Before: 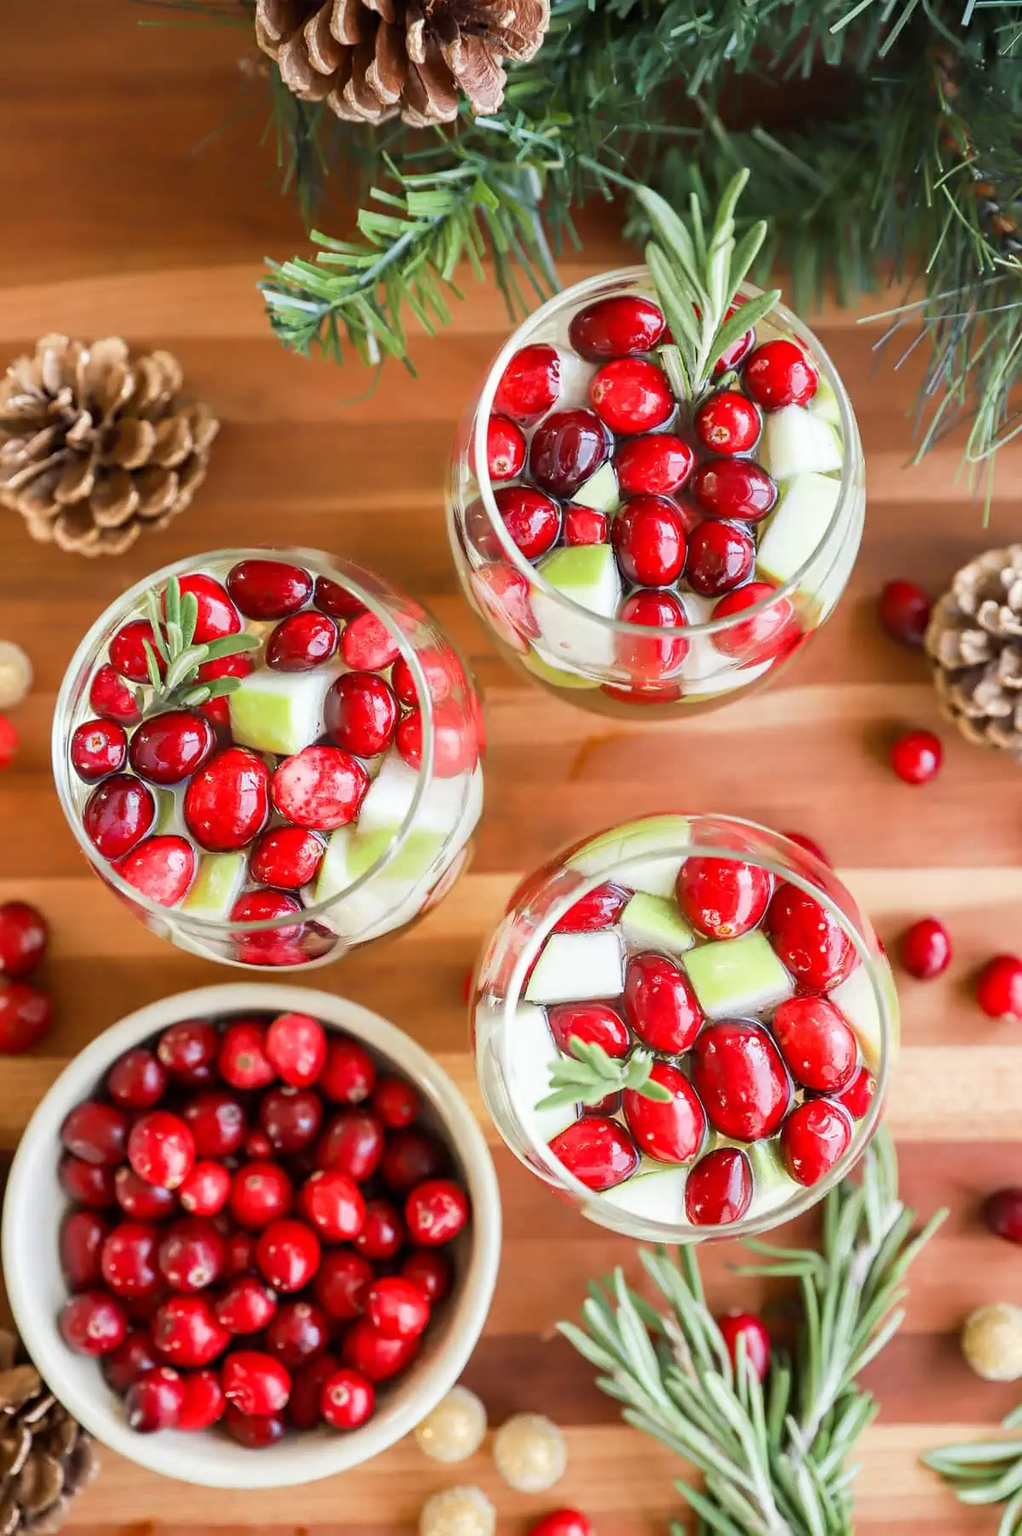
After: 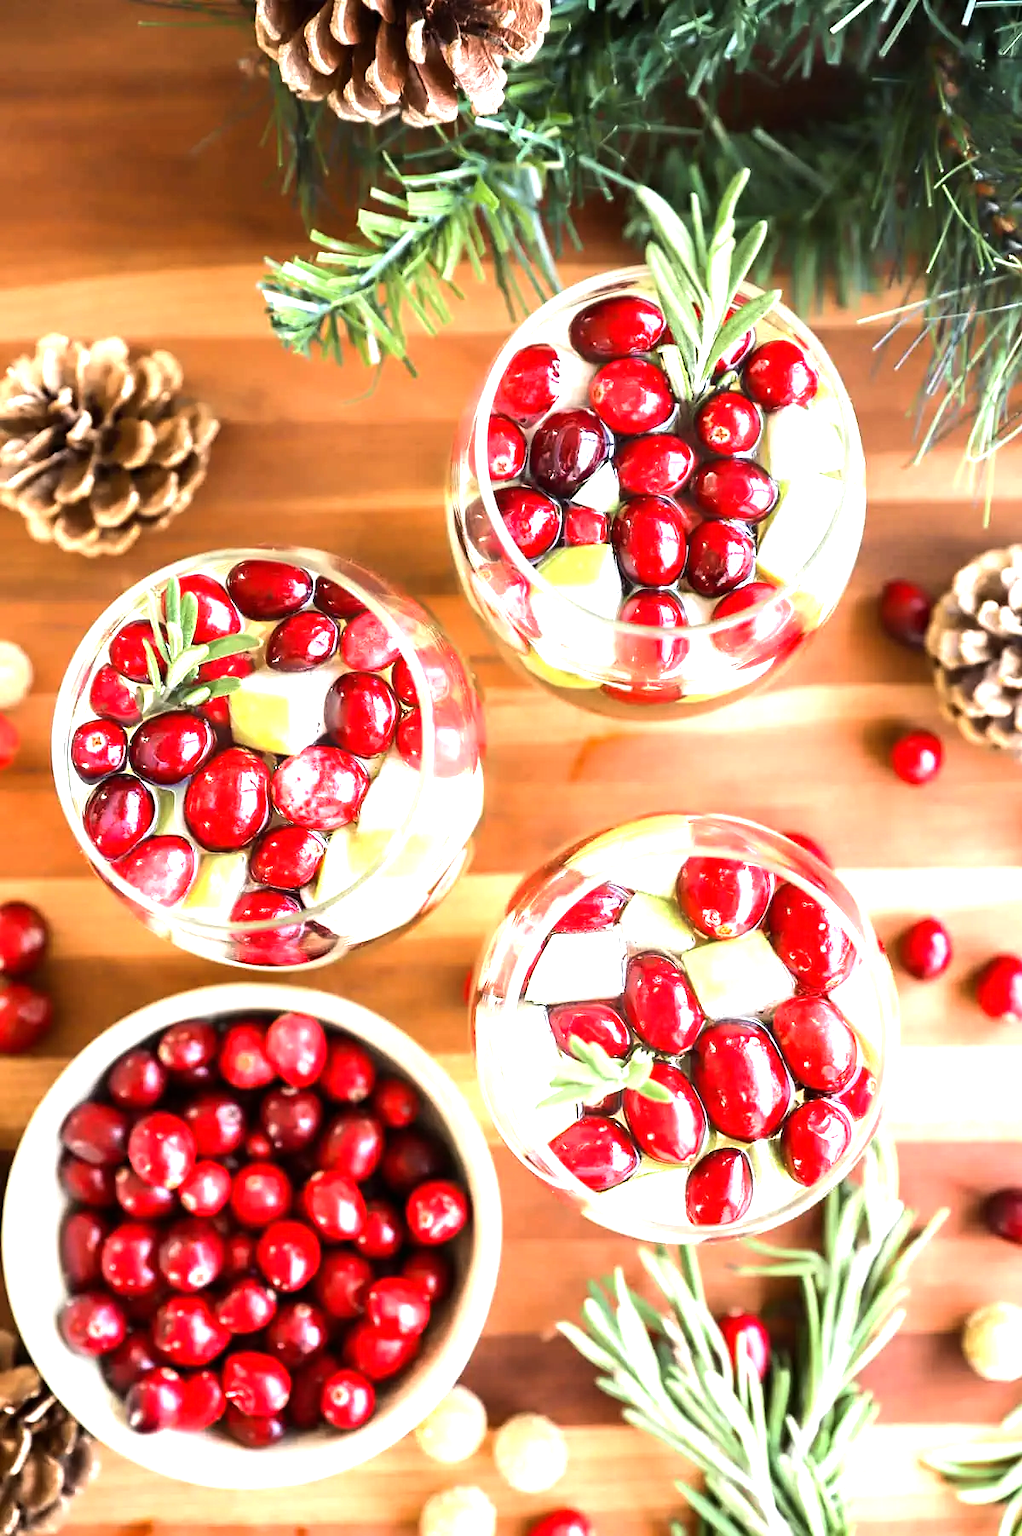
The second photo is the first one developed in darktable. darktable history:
exposure: exposure 0.6 EV, compensate highlight preservation false
tone equalizer: -8 EV -0.75 EV, -7 EV -0.7 EV, -6 EV -0.6 EV, -5 EV -0.4 EV, -3 EV 0.4 EV, -2 EV 0.6 EV, -1 EV 0.7 EV, +0 EV 0.75 EV, edges refinement/feathering 500, mask exposure compensation -1.57 EV, preserve details no
